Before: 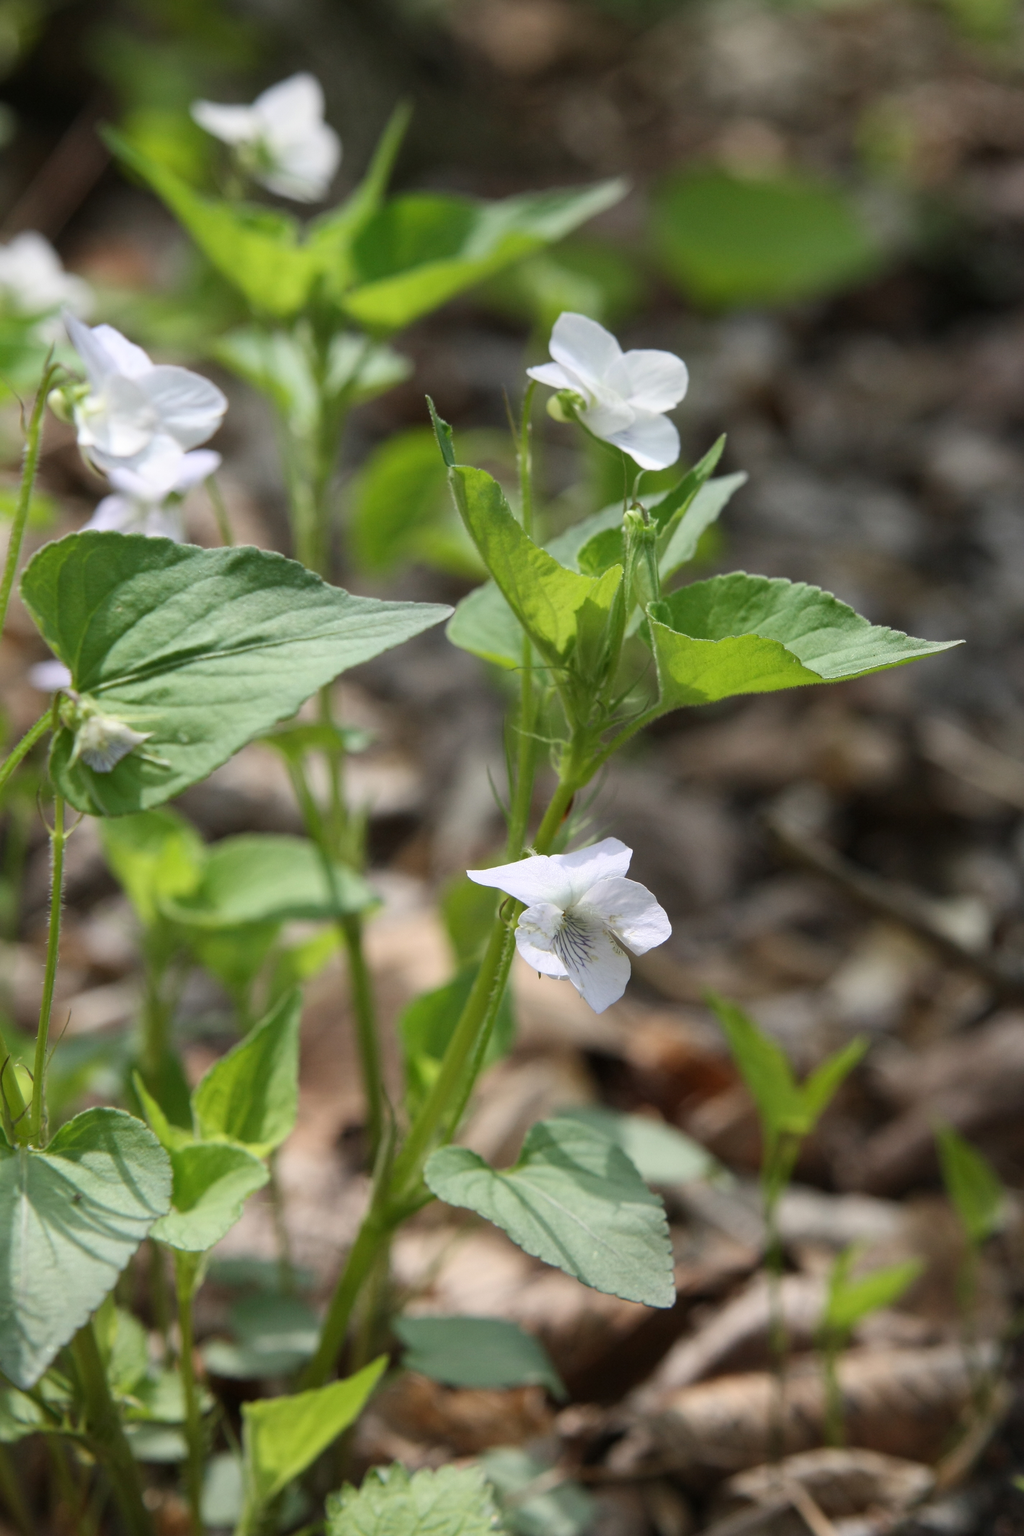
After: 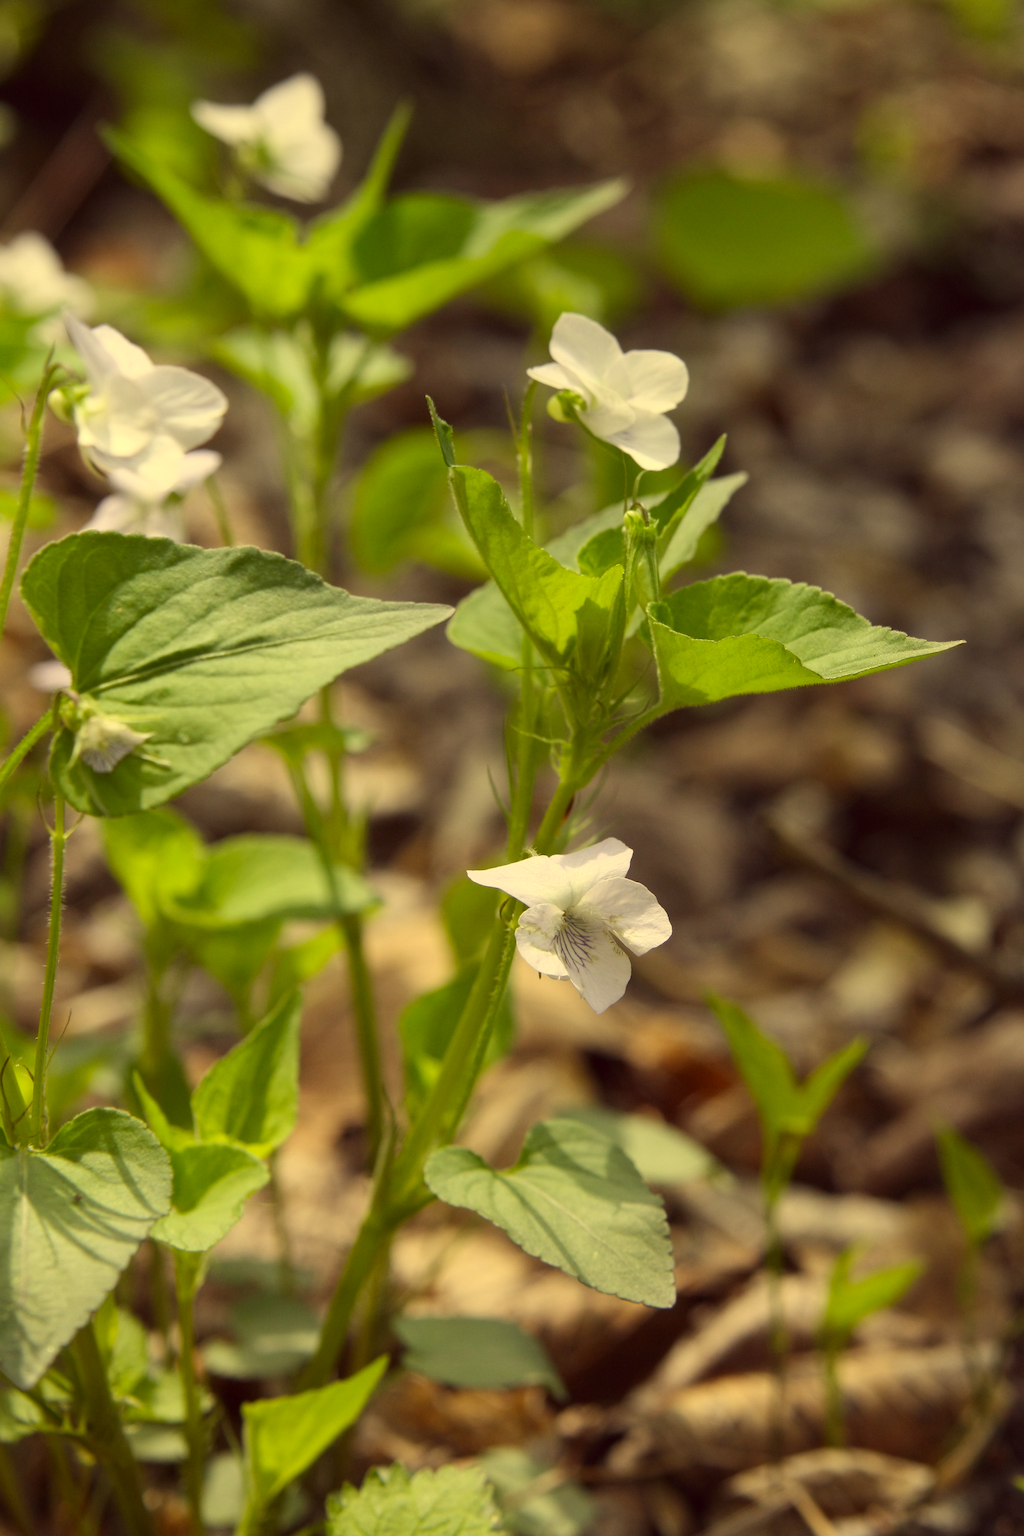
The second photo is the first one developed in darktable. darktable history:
color correction: highlights a* -0.61, highlights b* 39.66, shadows a* 9.91, shadows b* -0.489
